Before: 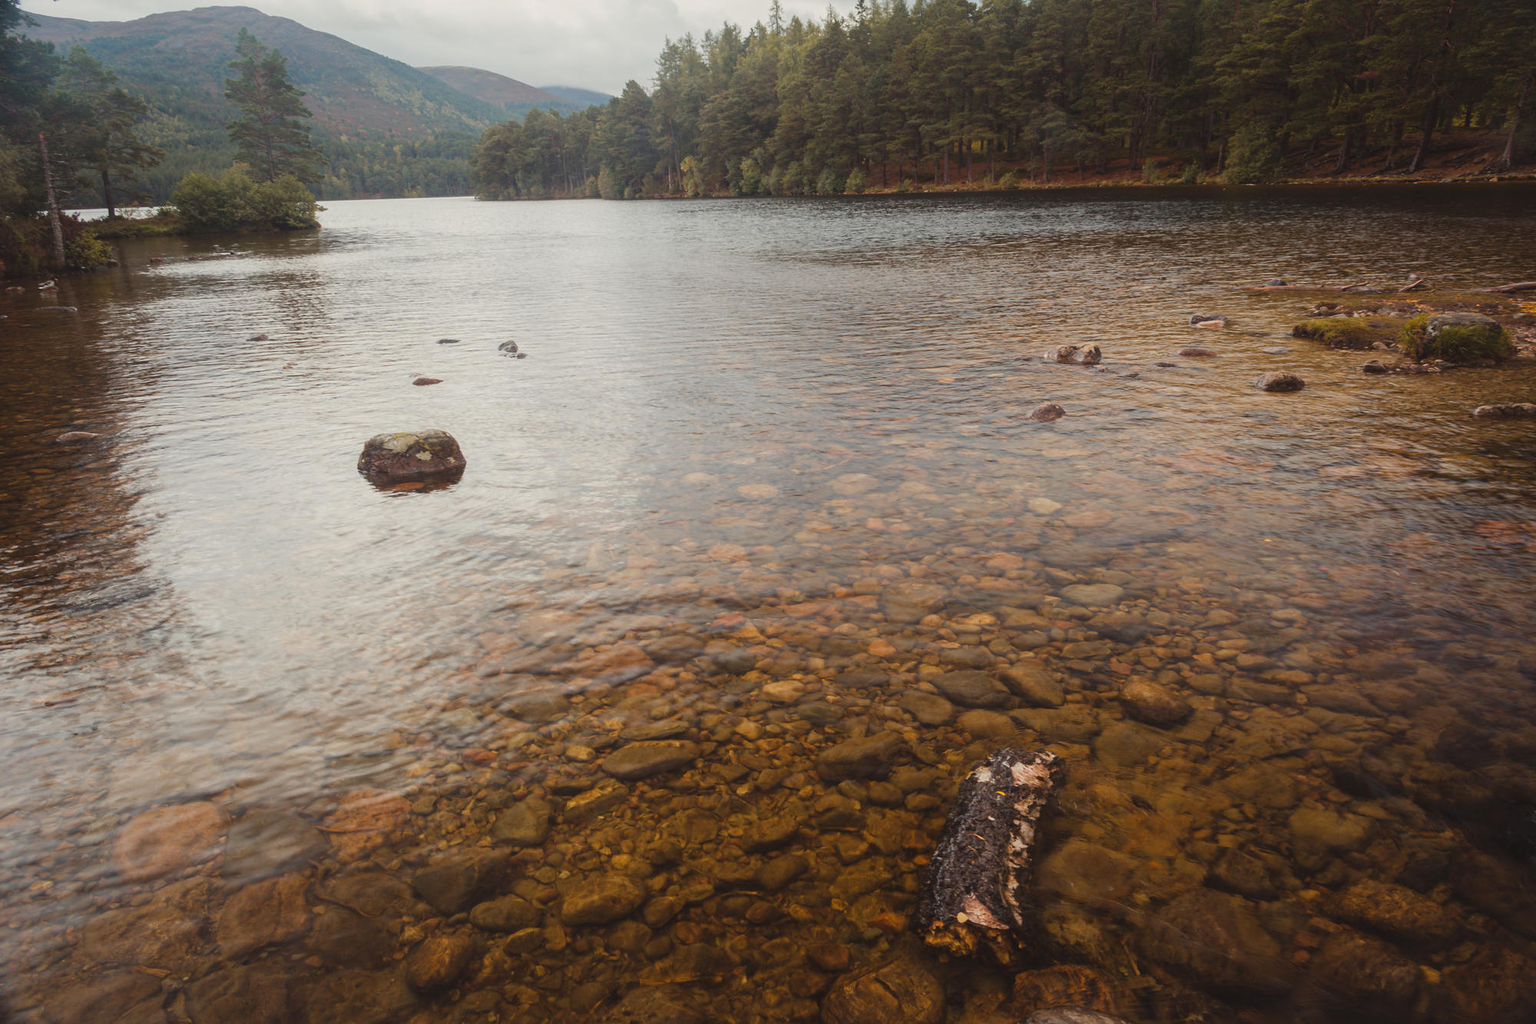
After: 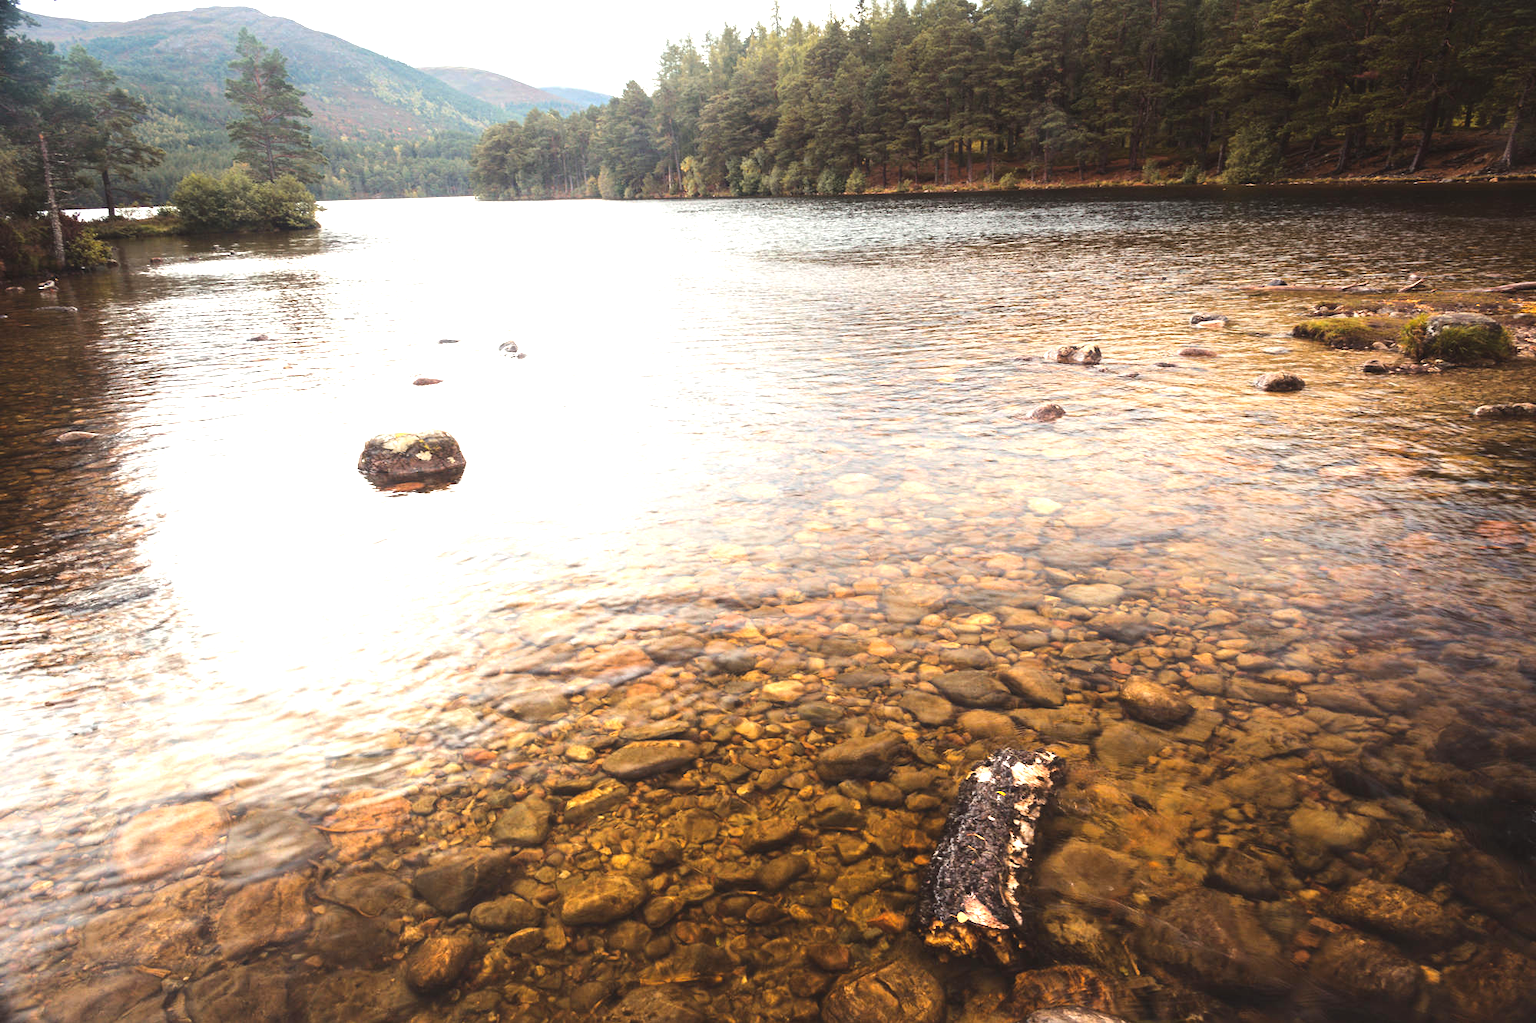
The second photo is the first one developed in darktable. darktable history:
levels: mode automatic
graduated density: on, module defaults
tone equalizer: -8 EV -0.75 EV, -7 EV -0.7 EV, -6 EV -0.6 EV, -5 EV -0.4 EV, -3 EV 0.4 EV, -2 EV 0.6 EV, -1 EV 0.7 EV, +0 EV 0.75 EV, edges refinement/feathering 500, mask exposure compensation -1.57 EV, preserve details no
exposure: black level correction 0, exposure 1.2 EV, compensate exposure bias true, compensate highlight preservation false
